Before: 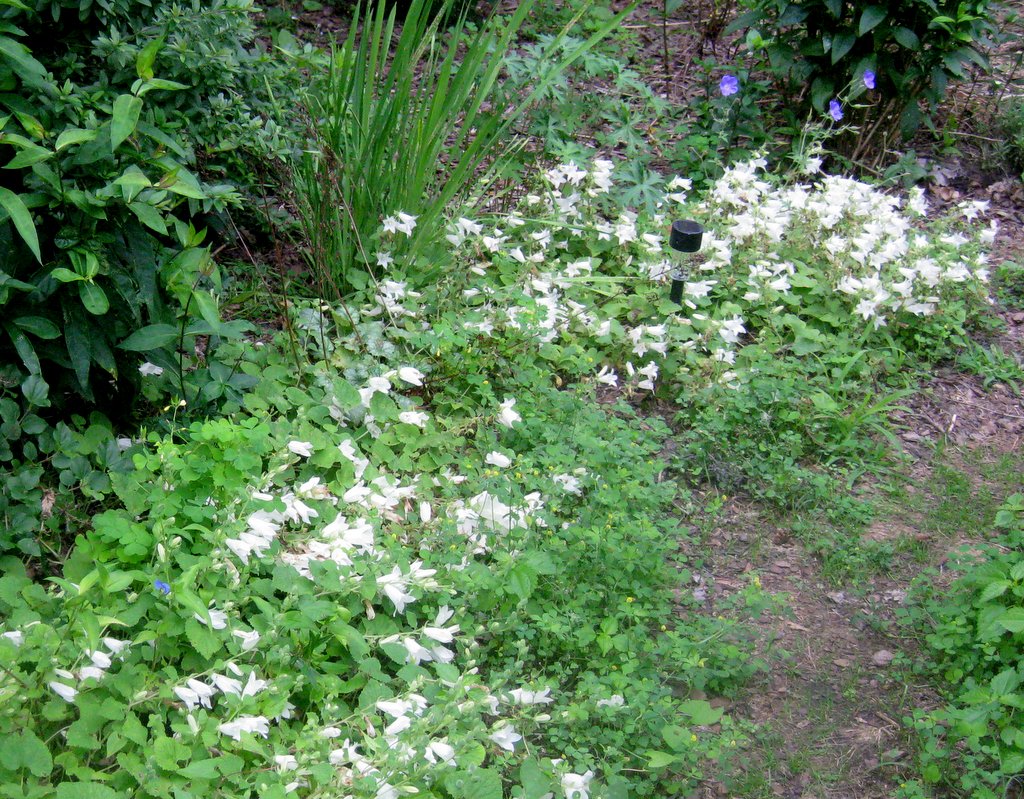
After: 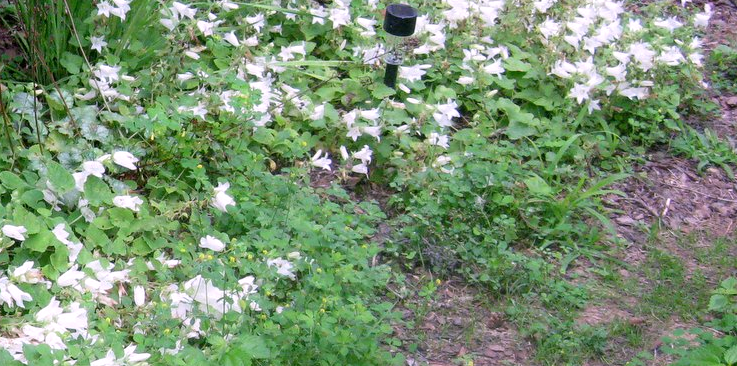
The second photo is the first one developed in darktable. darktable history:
white balance: red 1.05, blue 1.072
crop and rotate: left 27.938%, top 27.046%, bottom 27.046%
